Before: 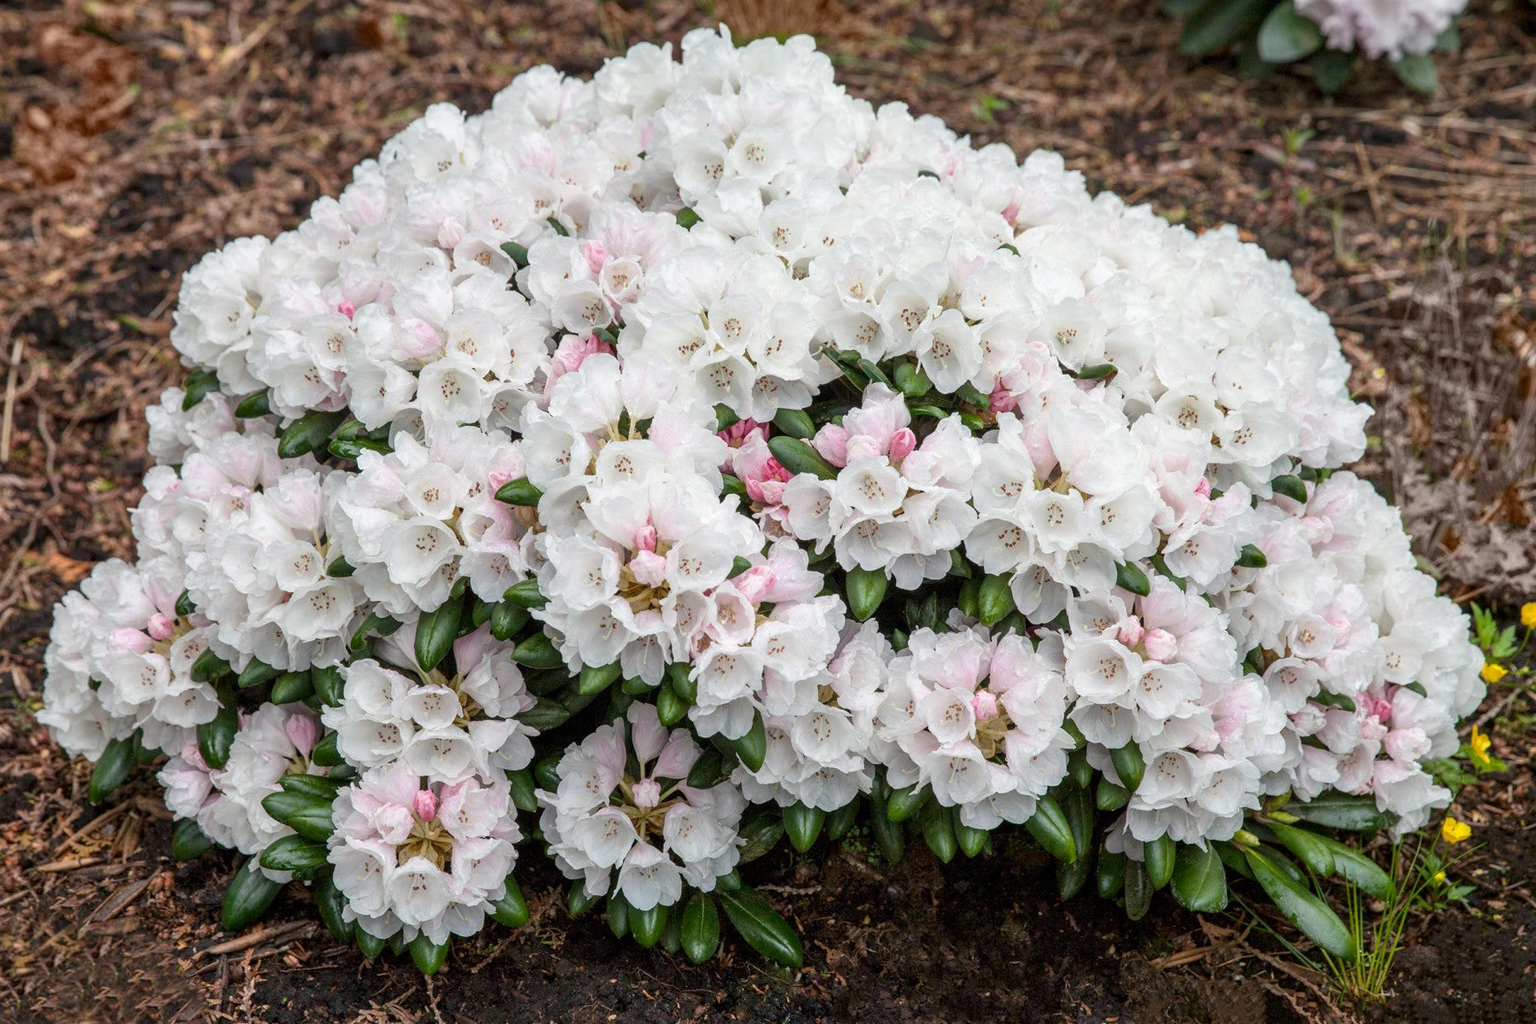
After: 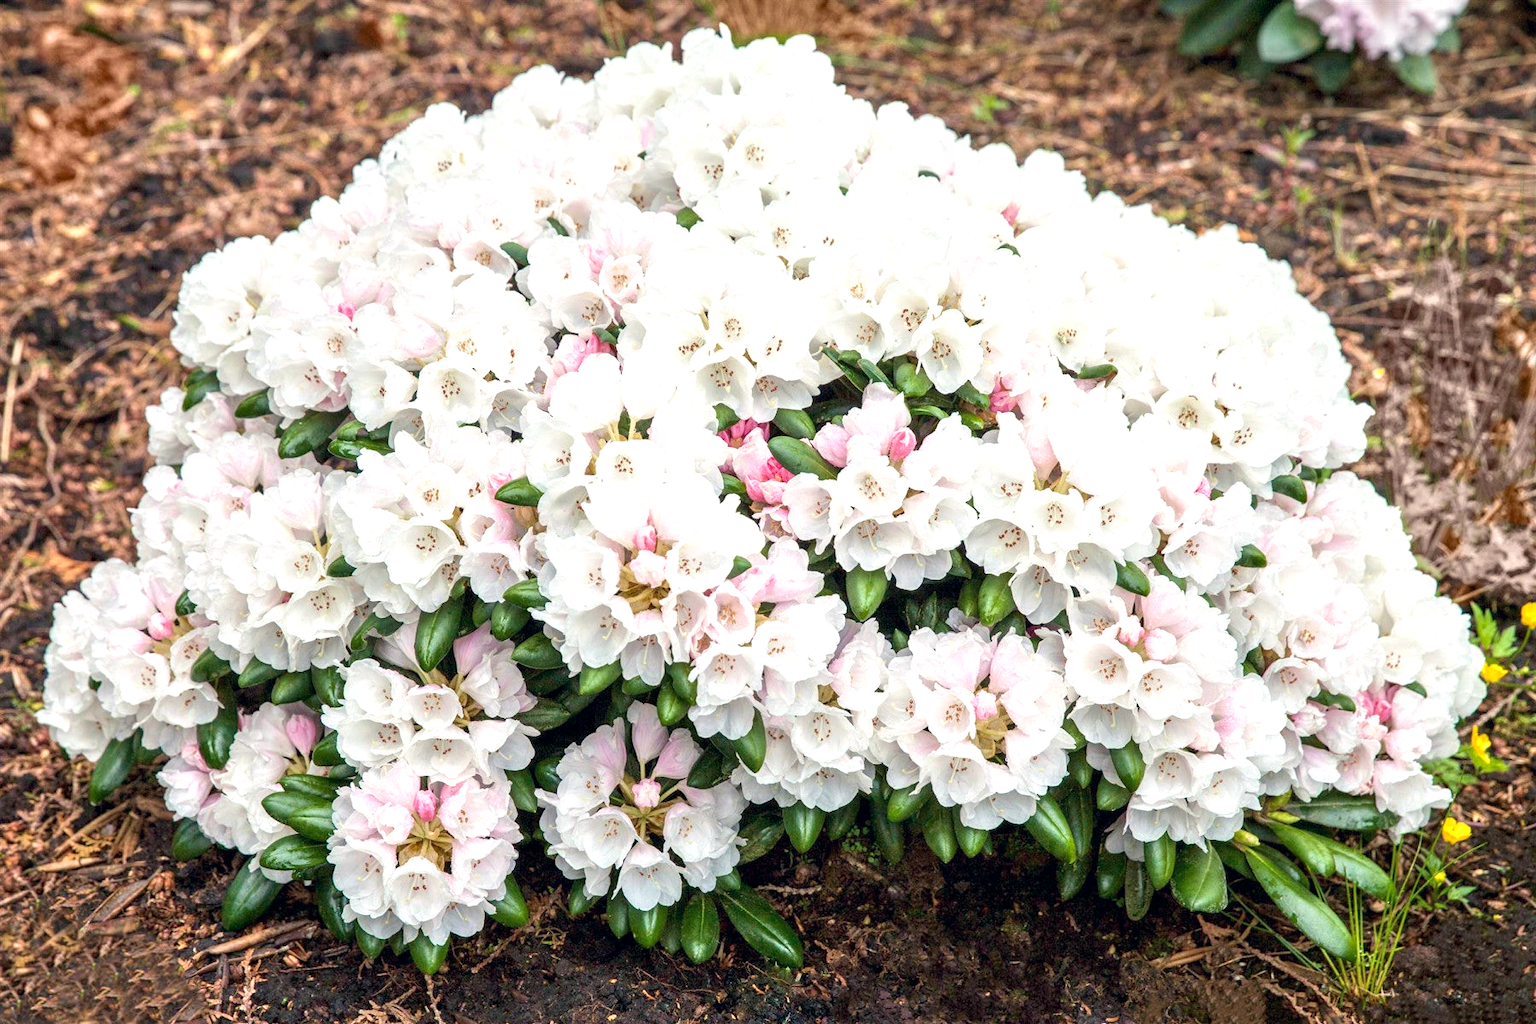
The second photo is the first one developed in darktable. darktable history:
exposure: black level correction 0.001, exposure 1.05 EV, compensate exposure bias true, compensate highlight preservation false
tone equalizer: -8 EV -0.002 EV, -7 EV 0.005 EV, -6 EV -0.009 EV, -5 EV 0.011 EV, -4 EV -0.012 EV, -3 EV 0.007 EV, -2 EV -0.062 EV, -1 EV -0.293 EV, +0 EV -0.582 EV, smoothing diameter 2%, edges refinement/feathering 20, mask exposure compensation -1.57 EV, filter diffusion 5
color correction: highlights a* 0.207, highlights b* 2.7, shadows a* -0.874, shadows b* -4.78
velvia: on, module defaults
